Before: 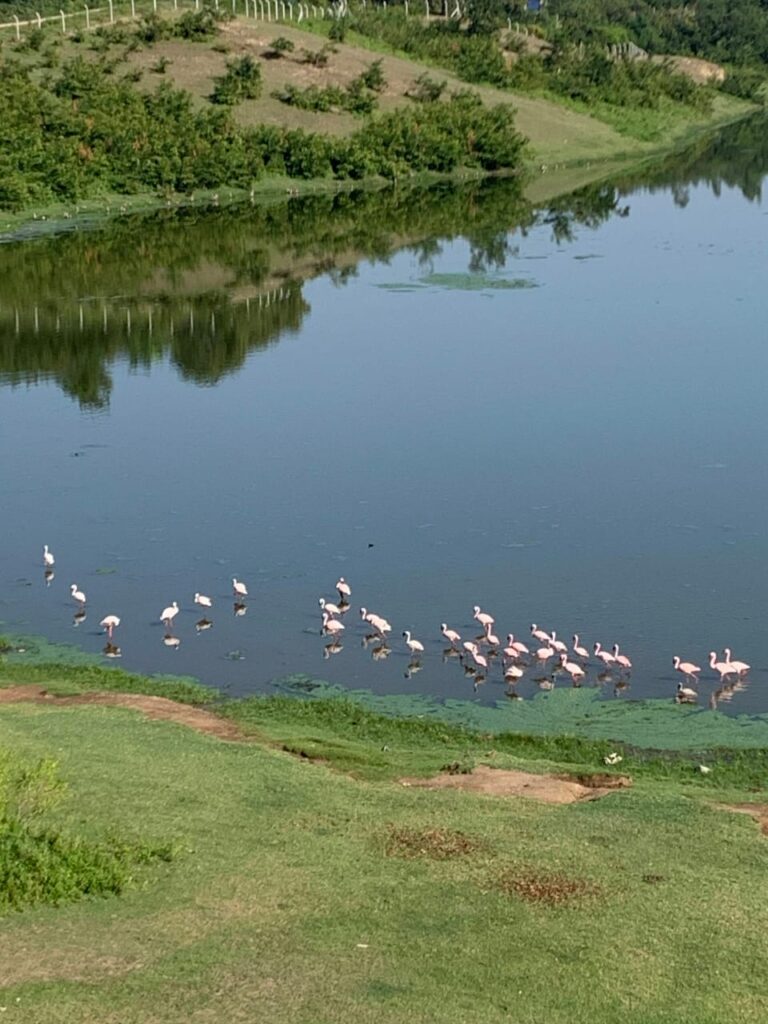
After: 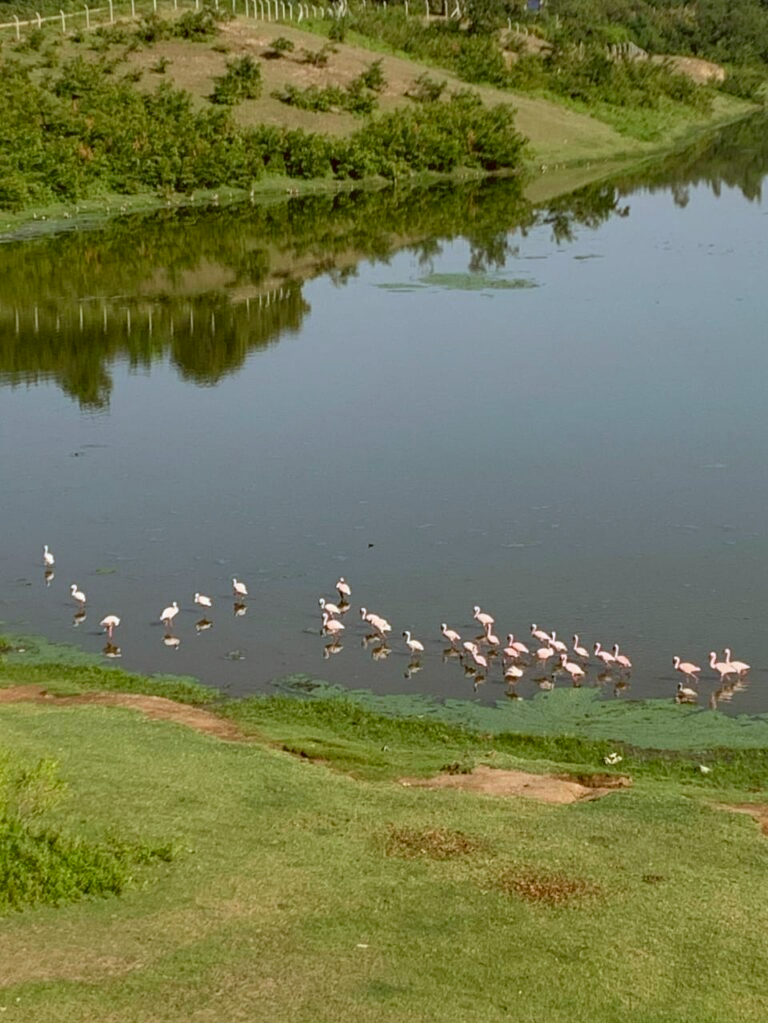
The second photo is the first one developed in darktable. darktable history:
color correction: highlights a* -0.482, highlights b* 0.161, shadows a* 4.66, shadows b* 20.72
shadows and highlights: on, module defaults
crop: bottom 0.071%
tone equalizer: on, module defaults
